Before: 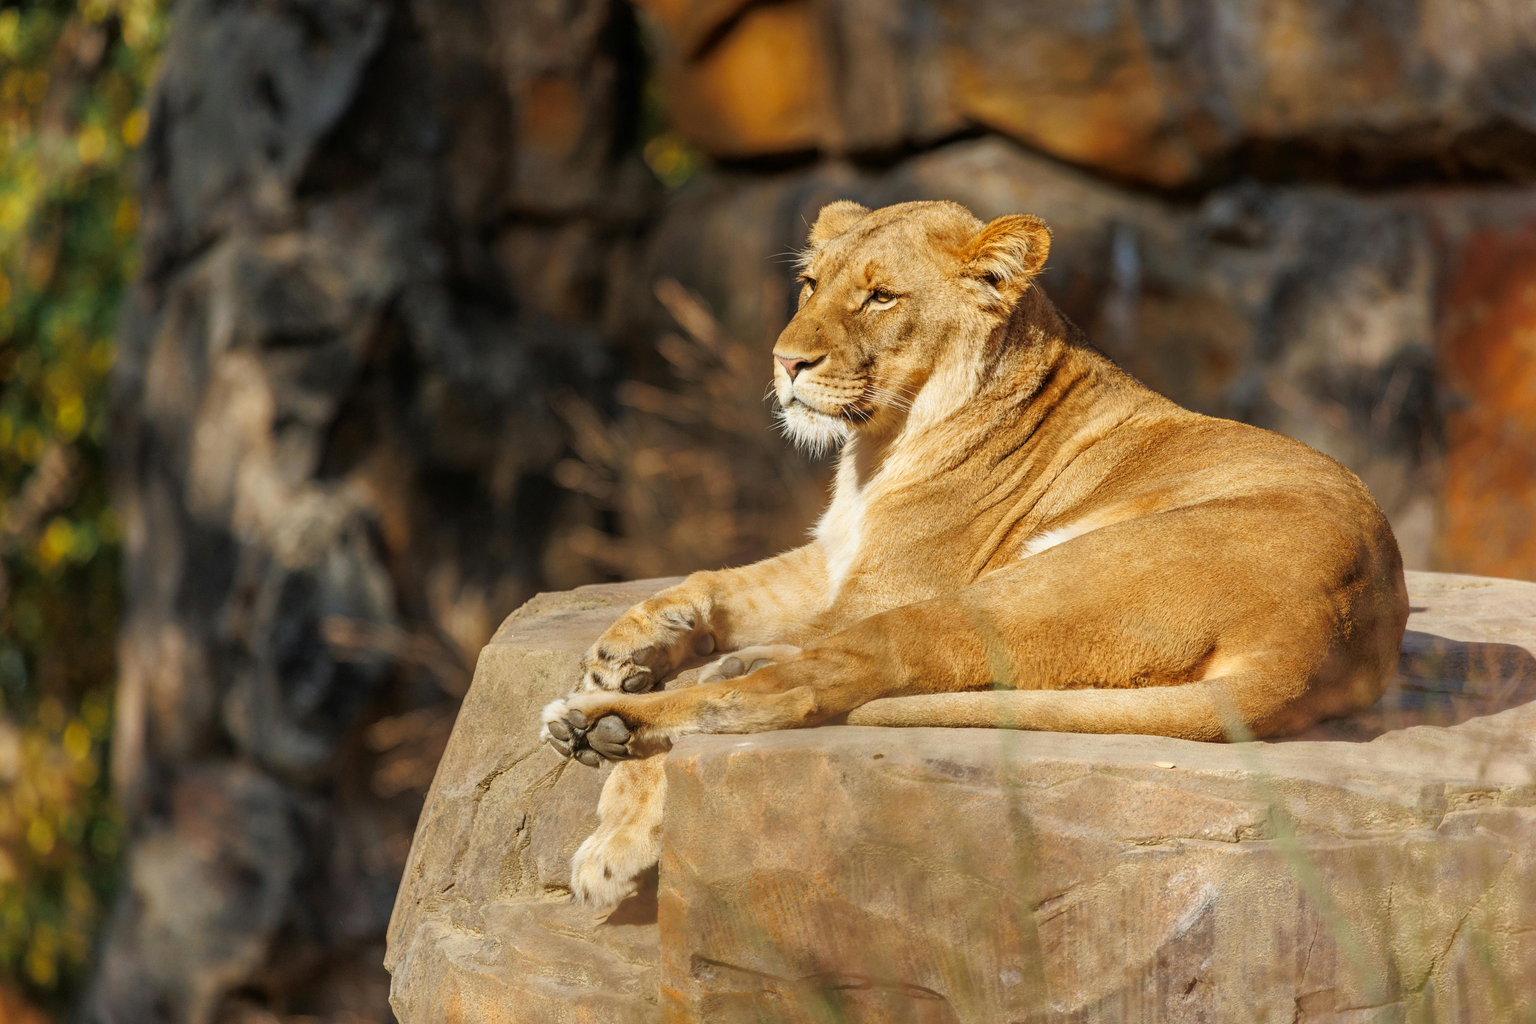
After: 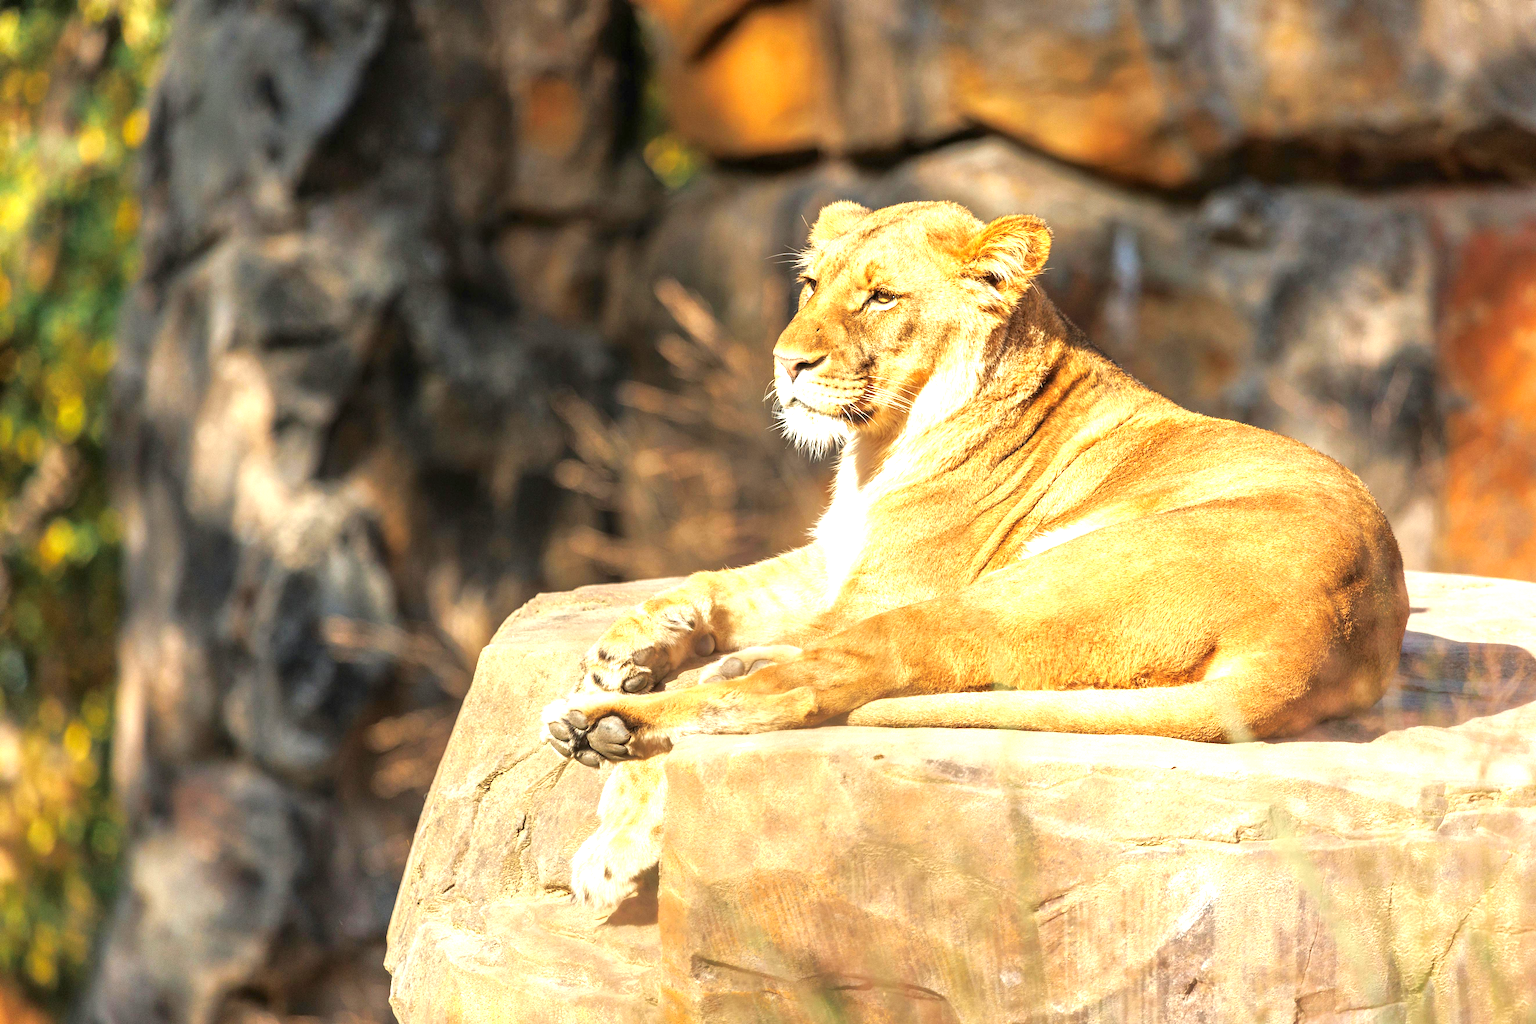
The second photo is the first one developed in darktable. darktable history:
exposure: black level correction 0, exposure 1.377 EV, compensate exposure bias true, compensate highlight preservation false
